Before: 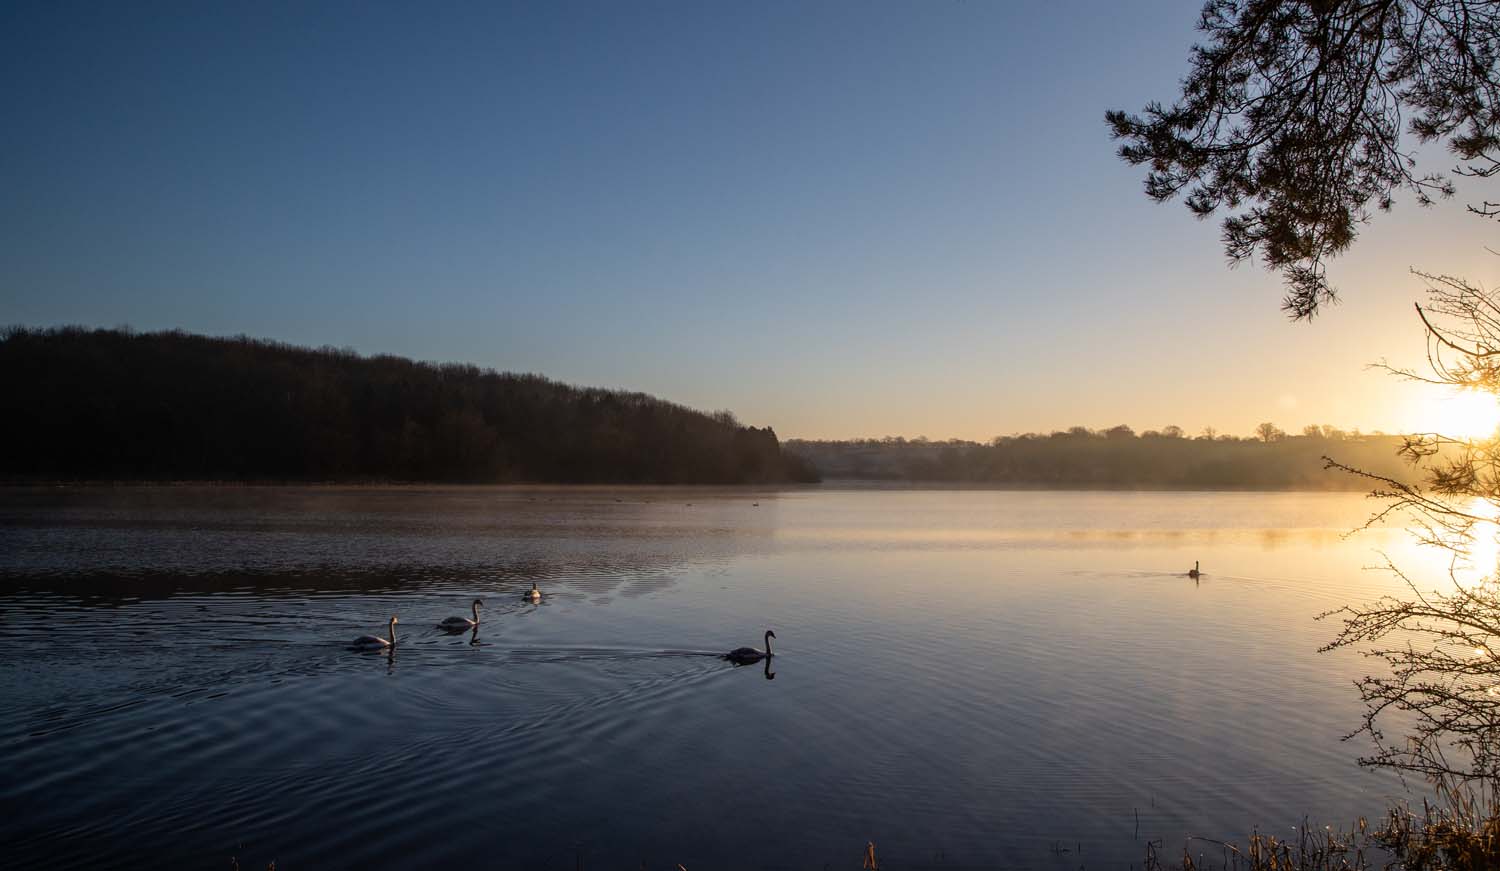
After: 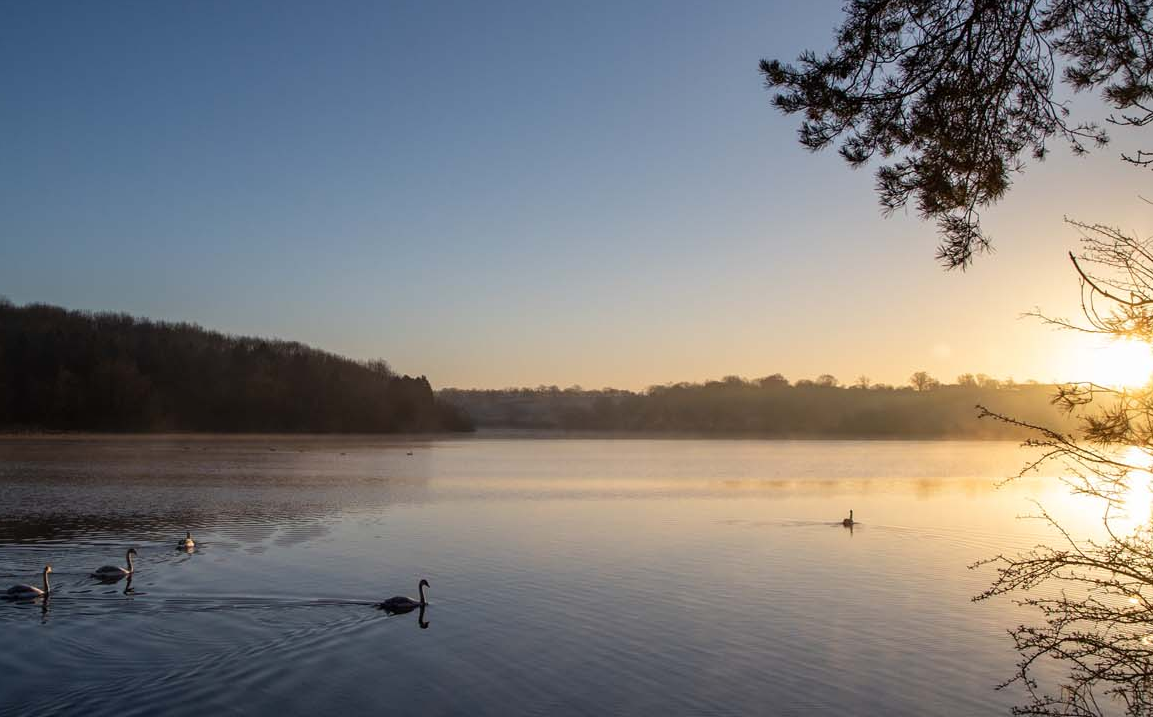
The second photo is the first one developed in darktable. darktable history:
crop: left 23.104%, top 5.891%, bottom 11.72%
